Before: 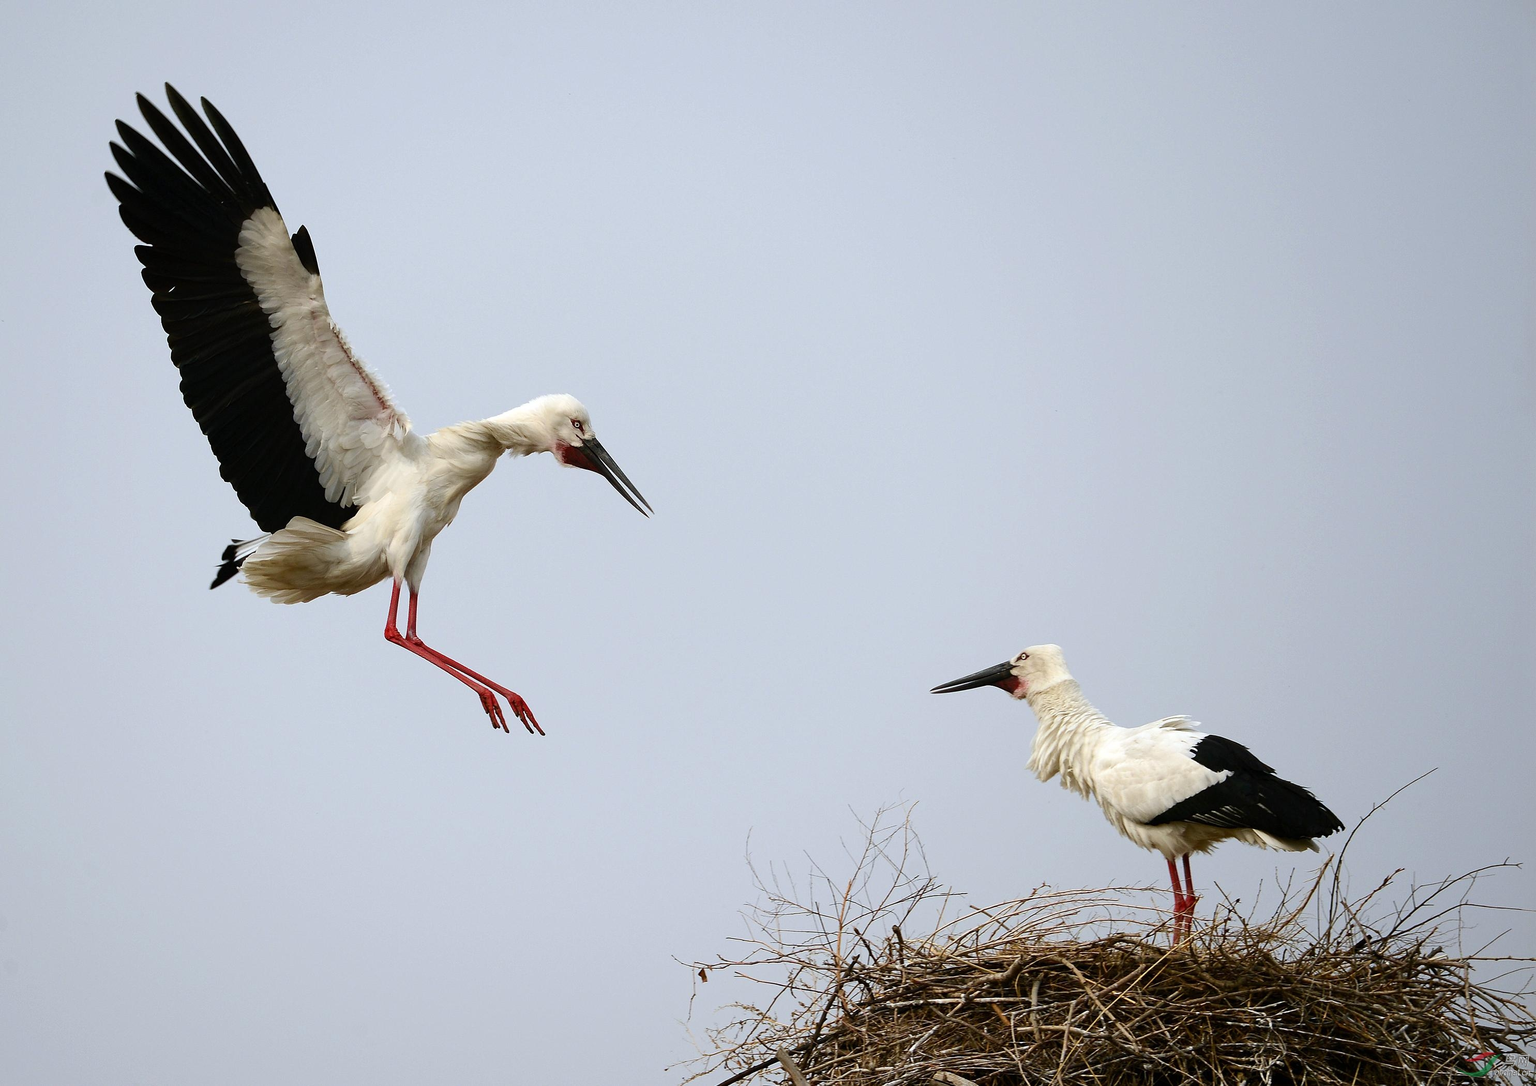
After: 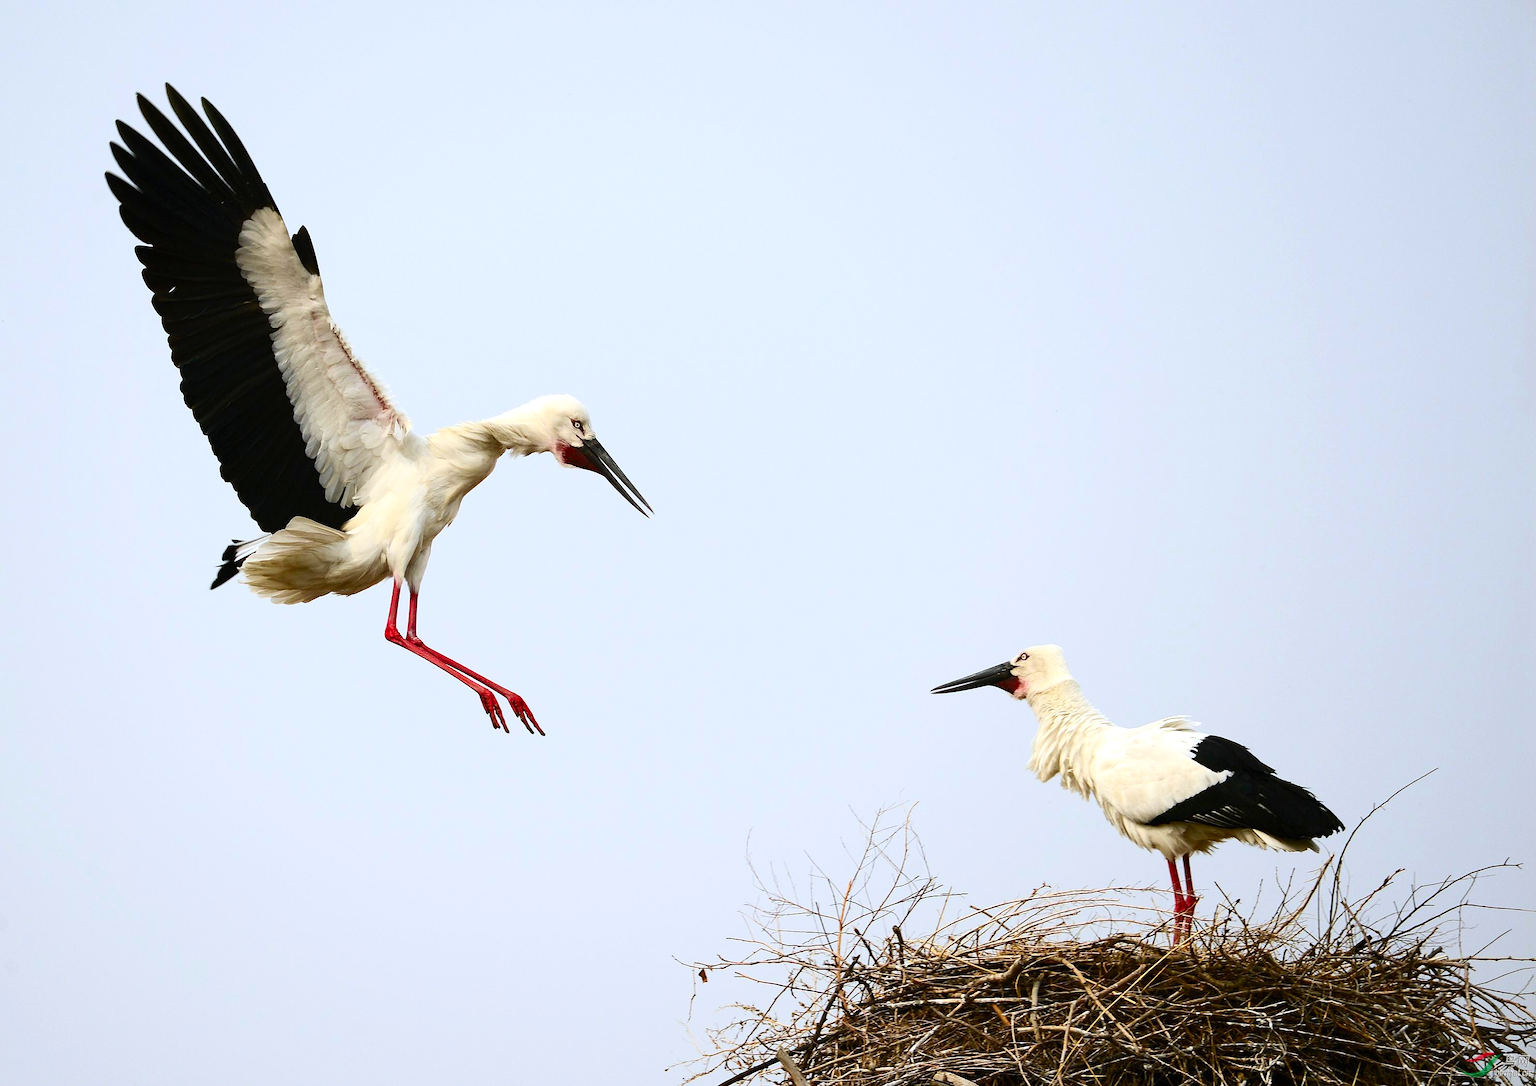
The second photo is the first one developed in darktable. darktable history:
exposure: exposure 0.2 EV, compensate highlight preservation false
contrast brightness saturation: contrast 0.23, brightness 0.1, saturation 0.29
